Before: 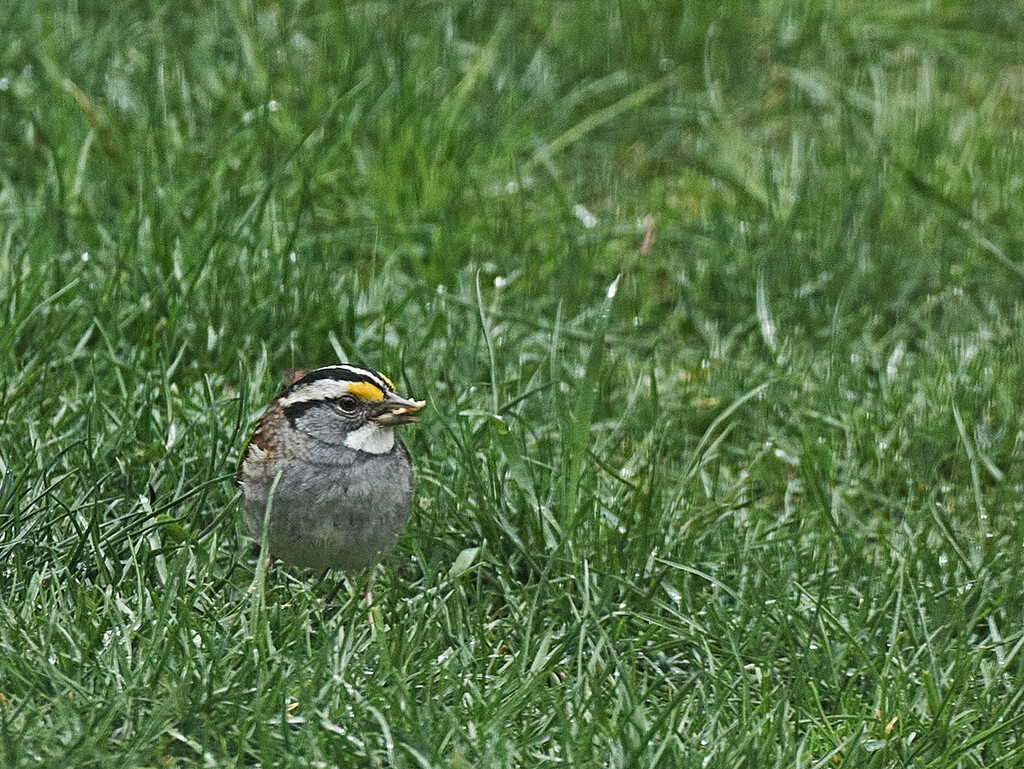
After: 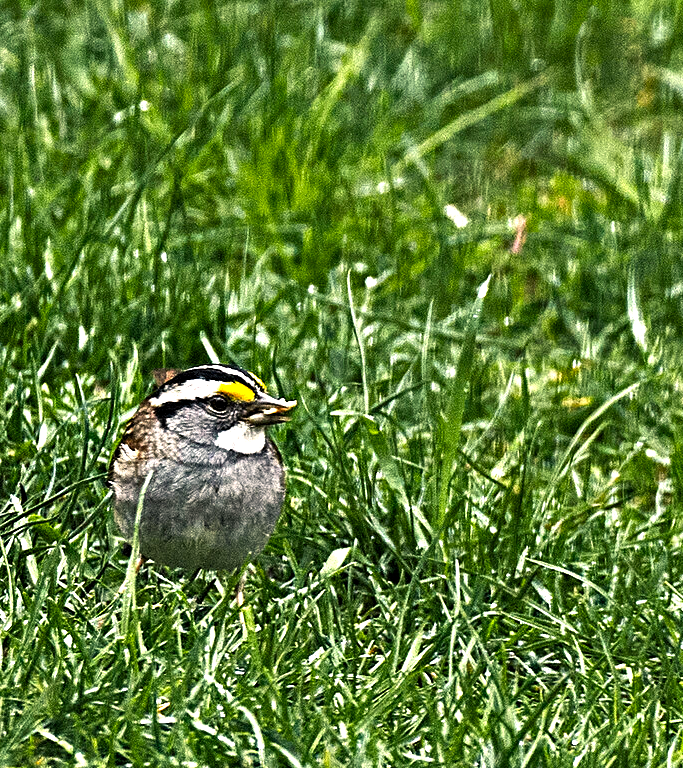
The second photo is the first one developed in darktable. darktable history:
color balance rgb: highlights gain › chroma 3.049%, highlights gain › hue 60.01°, perceptual saturation grading › global saturation 25.575%, perceptual brilliance grading › global brilliance 14.194%, perceptual brilliance grading › shadows -35.775%, global vibrance 20%
tone equalizer: -8 EV -0.395 EV, -7 EV -0.384 EV, -6 EV -0.301 EV, -5 EV -0.207 EV, -3 EV 0.253 EV, -2 EV 0.339 EV, -1 EV 0.398 EV, +0 EV 0.407 EV
shadows and highlights: highlights color adjustment 0.012%, soften with gaussian
crop and rotate: left 12.688%, right 20.522%
contrast equalizer: octaves 7, y [[0.6 ×6], [0.55 ×6], [0 ×6], [0 ×6], [0 ×6]]
